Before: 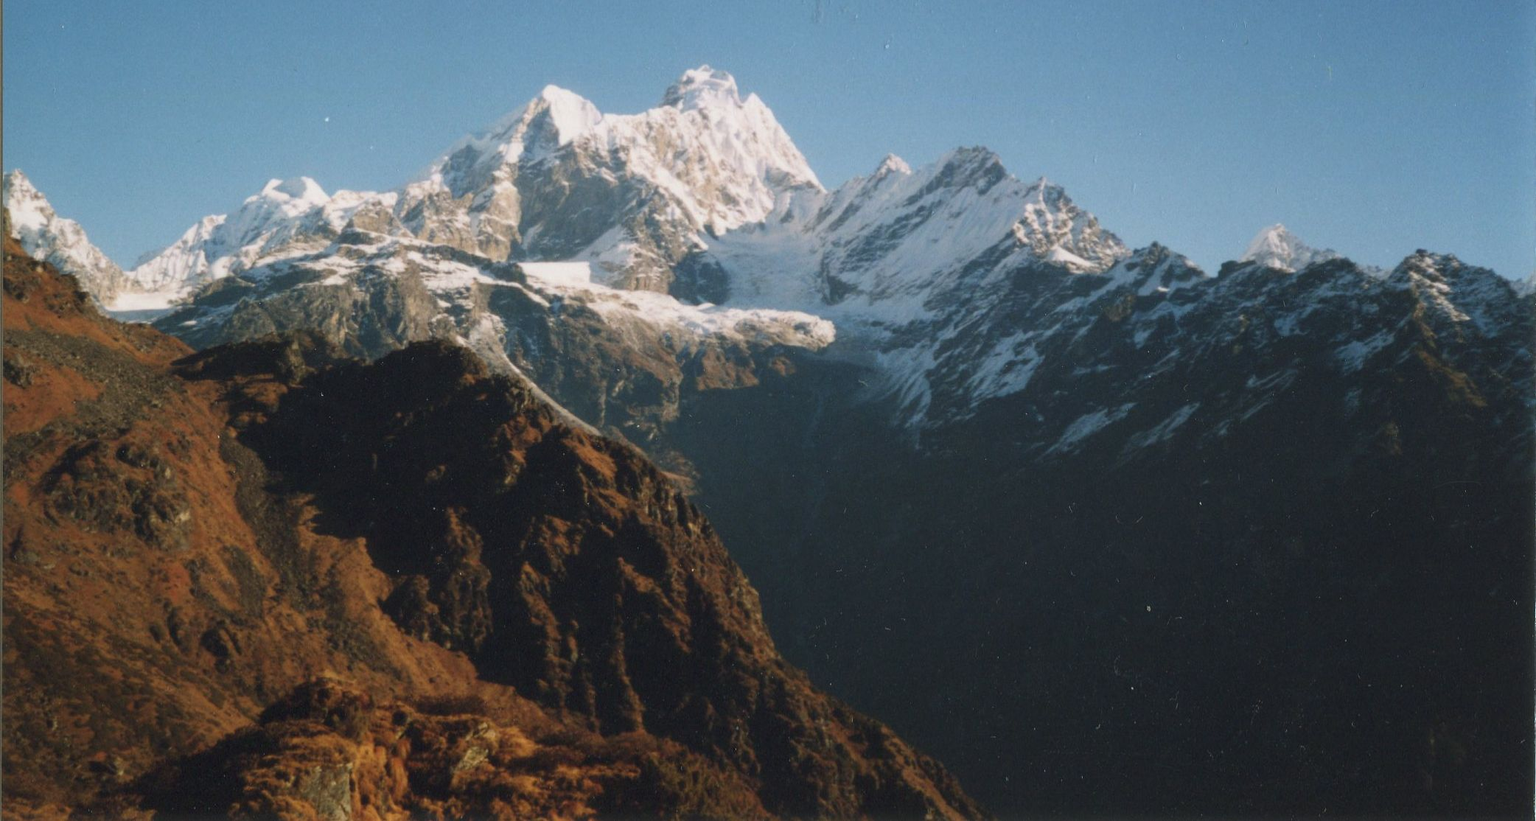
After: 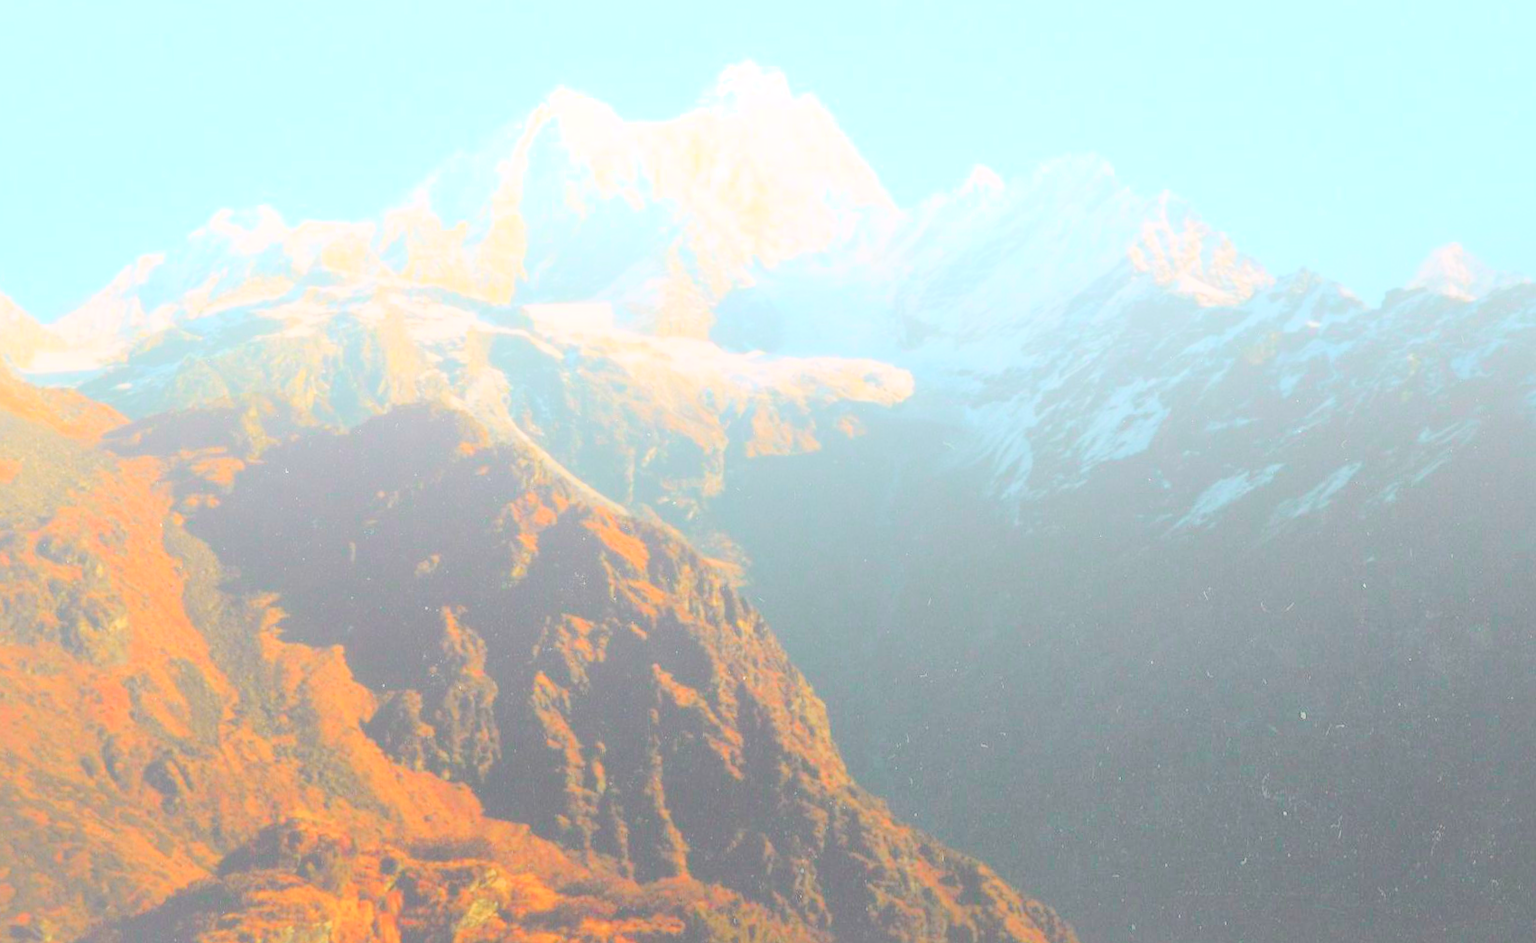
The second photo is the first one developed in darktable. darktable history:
tone curve: curves: ch0 [(0, 0.005) (0.103, 0.097) (0.18, 0.22) (0.378, 0.482) (0.504, 0.631) (0.663, 0.801) (0.834, 0.914) (1, 0.971)]; ch1 [(0, 0) (0.172, 0.123) (0.324, 0.253) (0.396, 0.388) (0.478, 0.461) (0.499, 0.498) (0.522, 0.528) (0.604, 0.692) (0.704, 0.818) (1, 1)]; ch2 [(0, 0) (0.411, 0.424) (0.496, 0.5) (0.515, 0.519) (0.555, 0.585) (0.628, 0.703) (1, 1)], color space Lab, independent channels, preserve colors none
crop and rotate: angle 1°, left 4.281%, top 0.642%, right 11.383%, bottom 2.486%
shadows and highlights: on, module defaults
bloom: size 70%, threshold 25%, strength 70%
